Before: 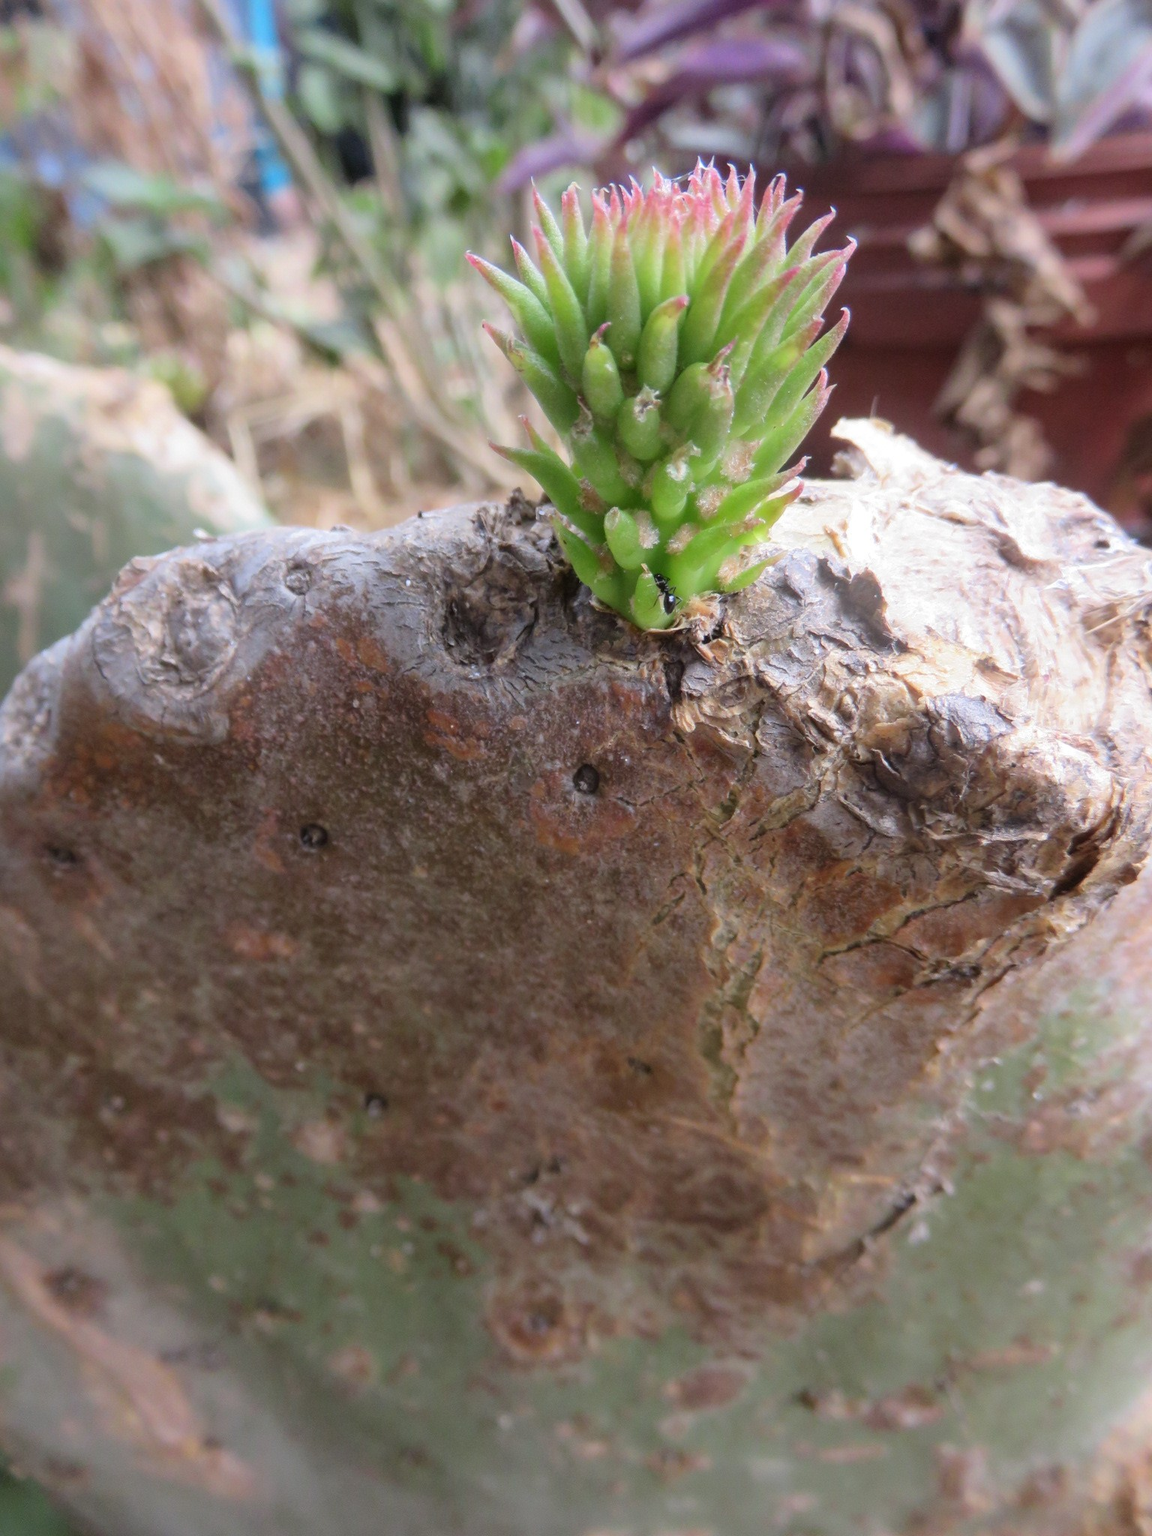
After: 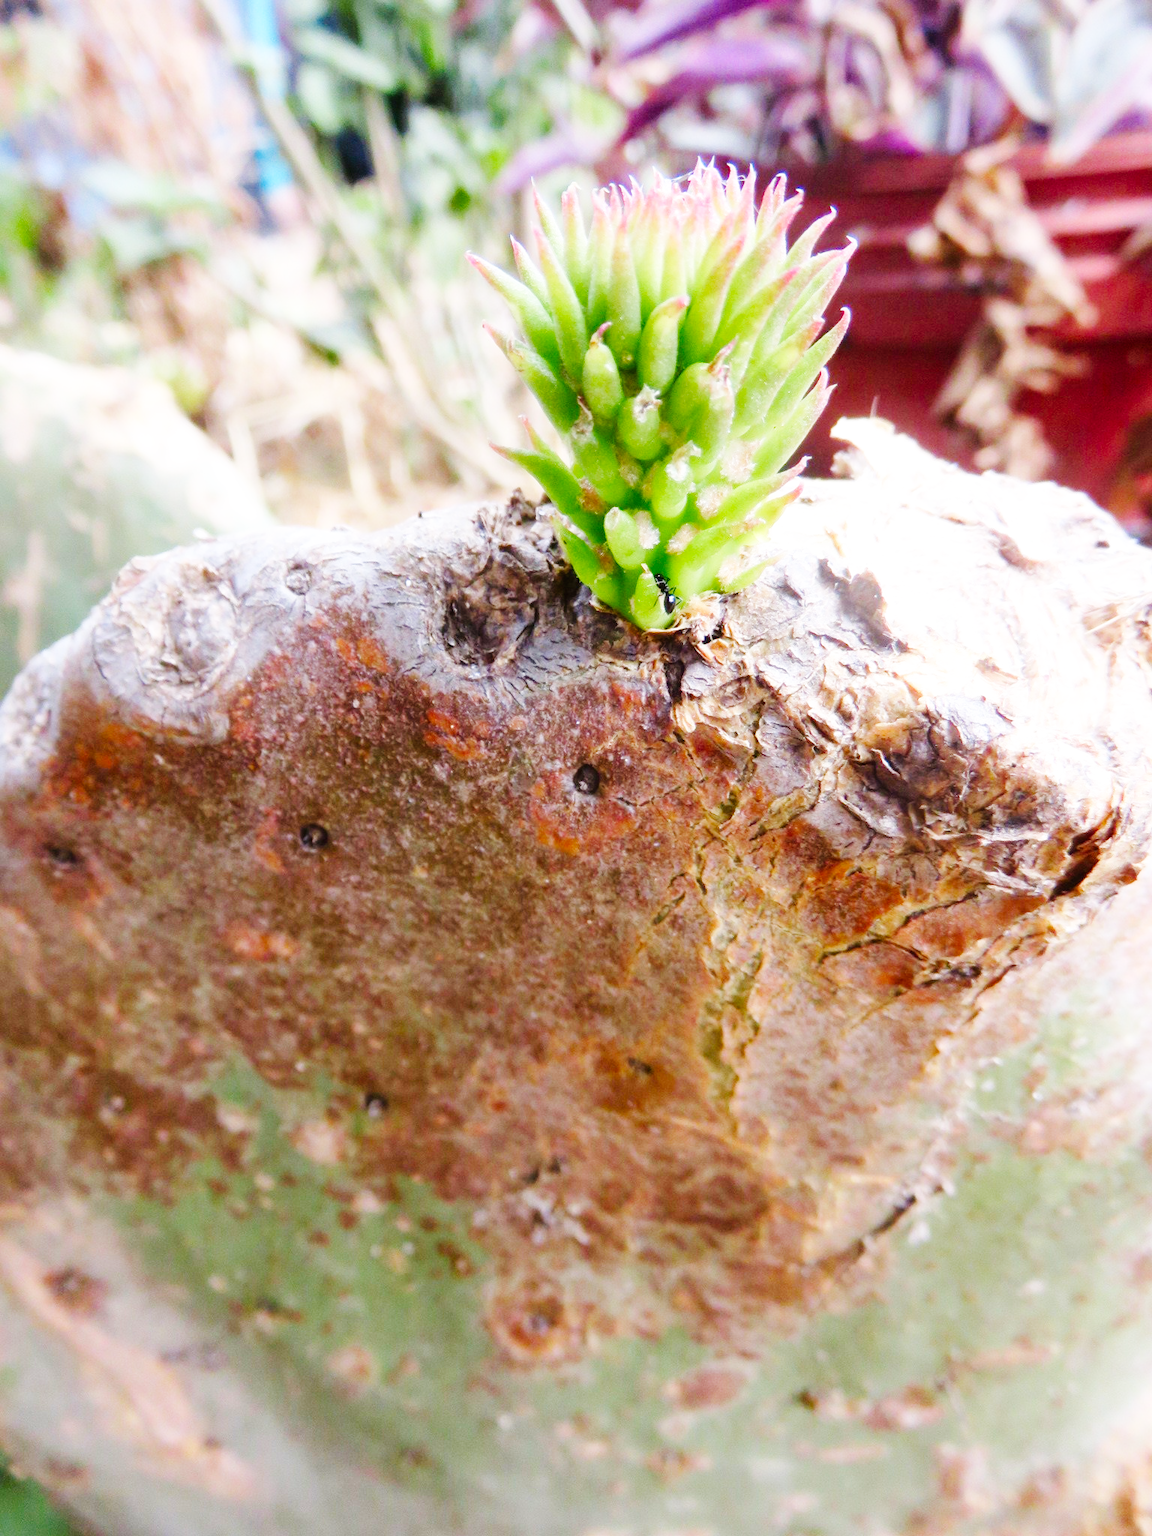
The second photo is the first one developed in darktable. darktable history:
base curve: curves: ch0 [(0, 0.003) (0.001, 0.002) (0.006, 0.004) (0.02, 0.022) (0.048, 0.086) (0.094, 0.234) (0.162, 0.431) (0.258, 0.629) (0.385, 0.8) (0.548, 0.918) (0.751, 0.988) (1, 1)], preserve colors none
color balance rgb: perceptual saturation grading › global saturation 25.78%, perceptual saturation grading › highlights -50.223%, perceptual saturation grading › shadows 30.43%, global vibrance 20%
